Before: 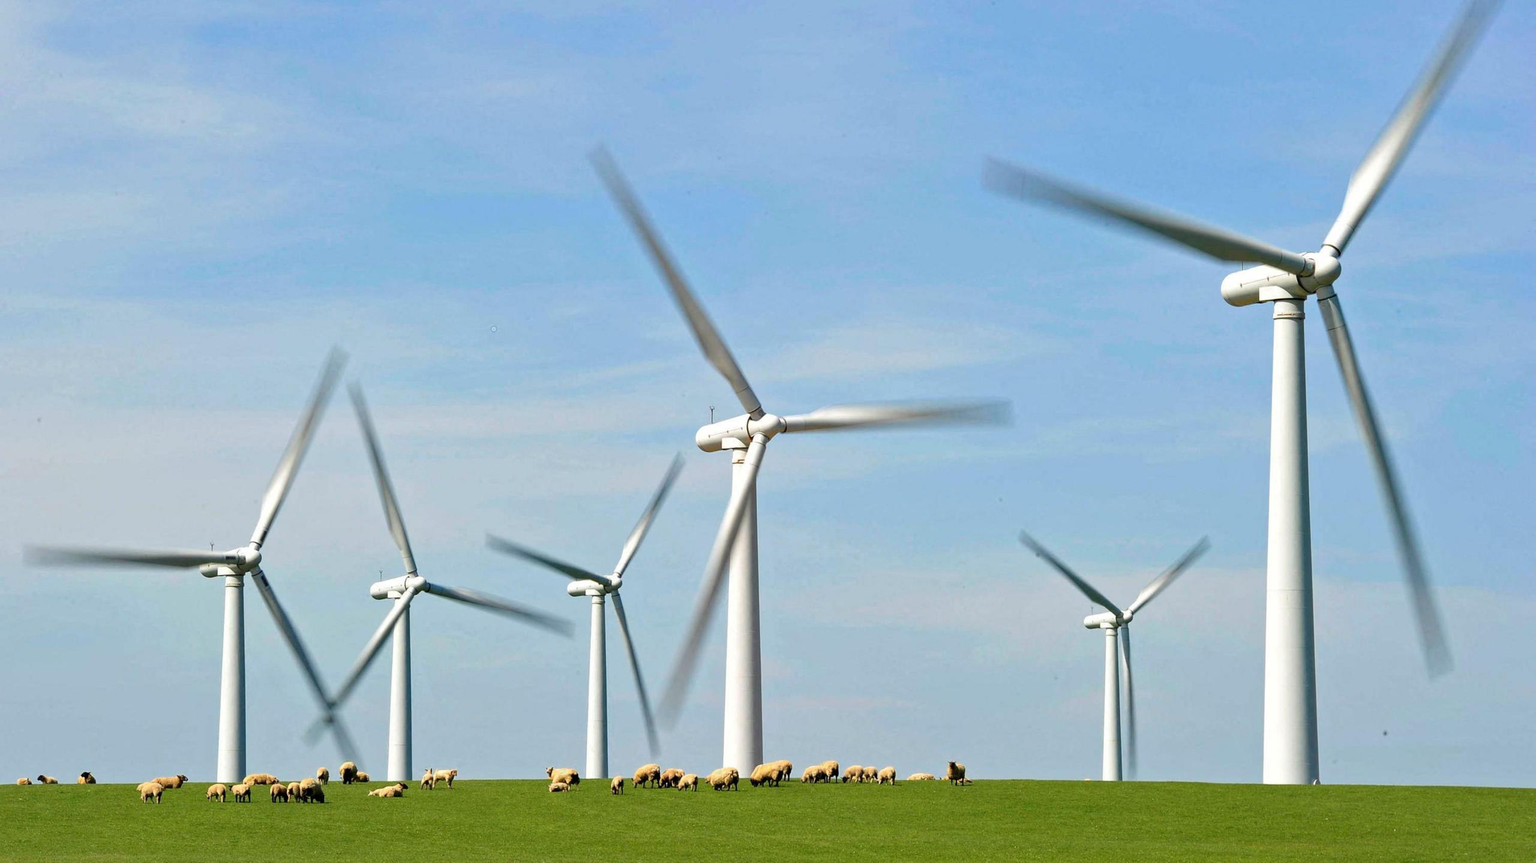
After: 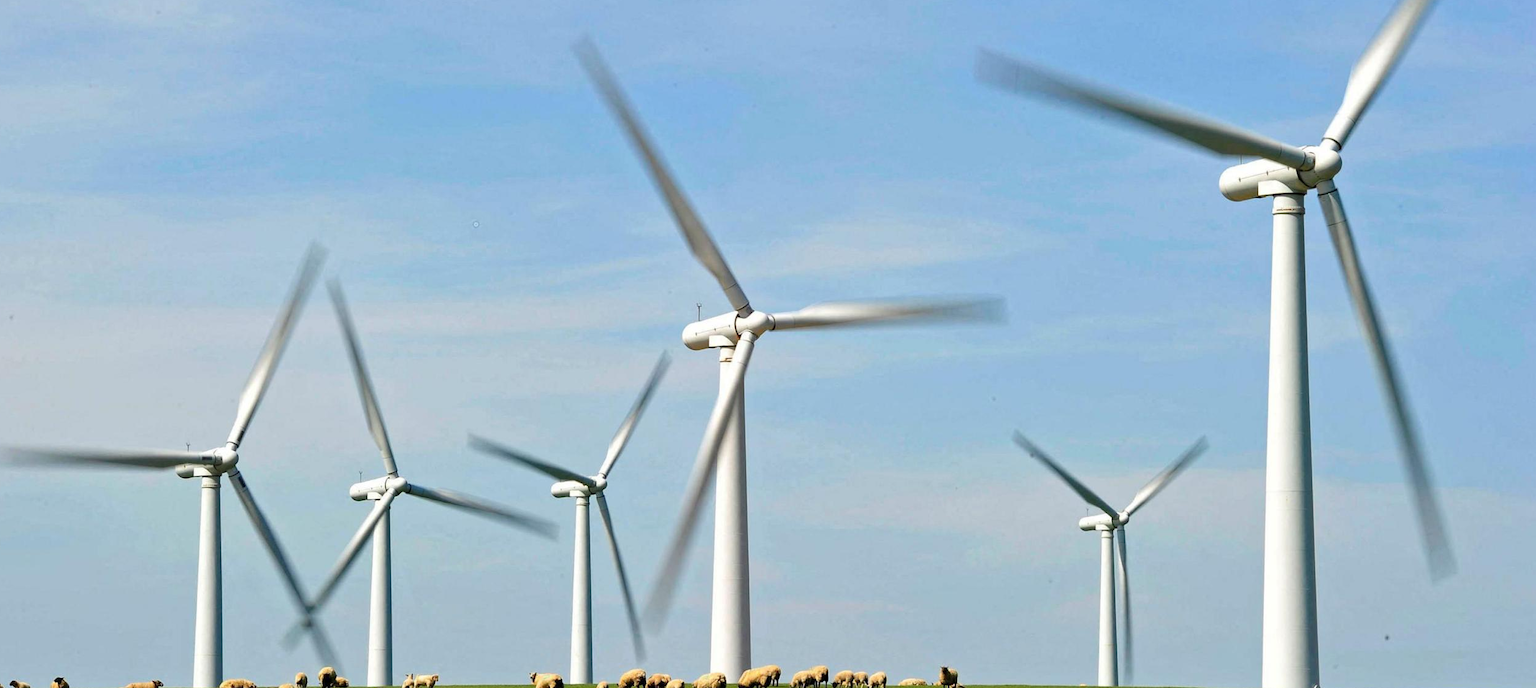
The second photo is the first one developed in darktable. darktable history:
crop and rotate: left 1.856%, top 12.769%, right 0.271%, bottom 9.168%
